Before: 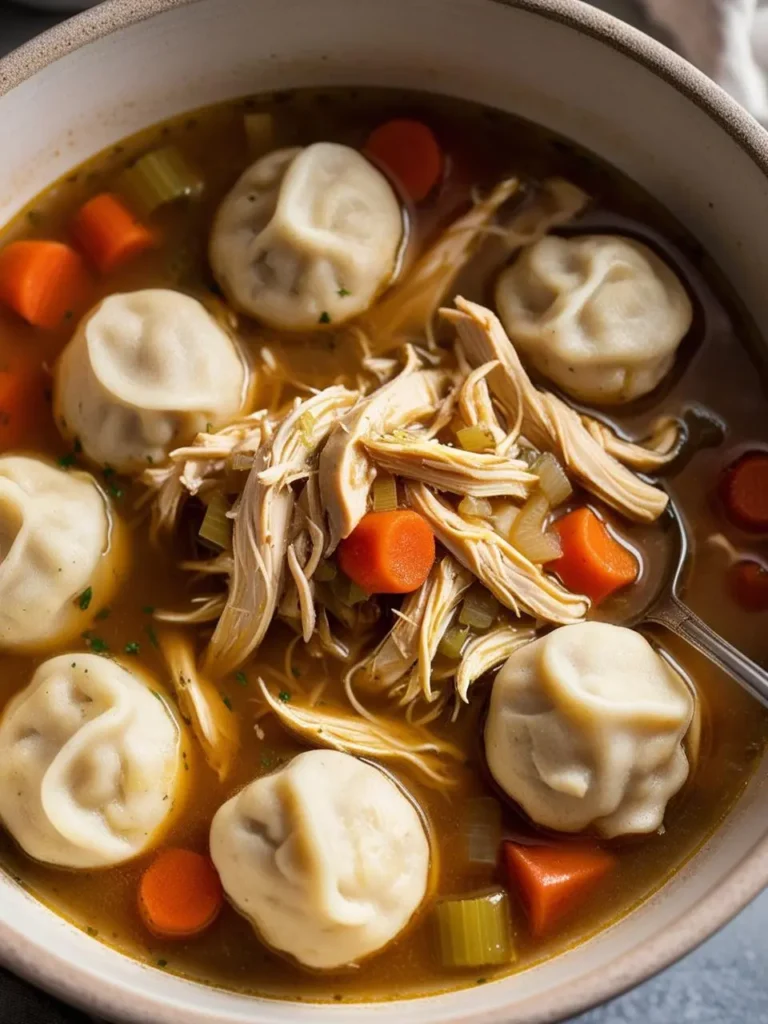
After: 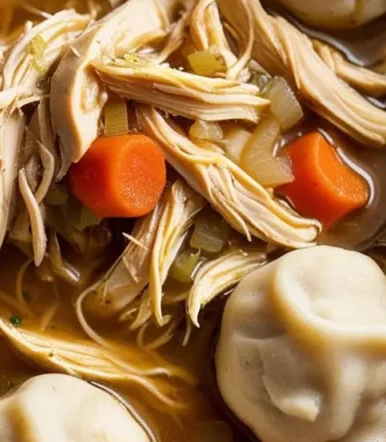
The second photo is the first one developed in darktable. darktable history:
crop: left 35.092%, top 36.797%, right 14.571%, bottom 19.984%
